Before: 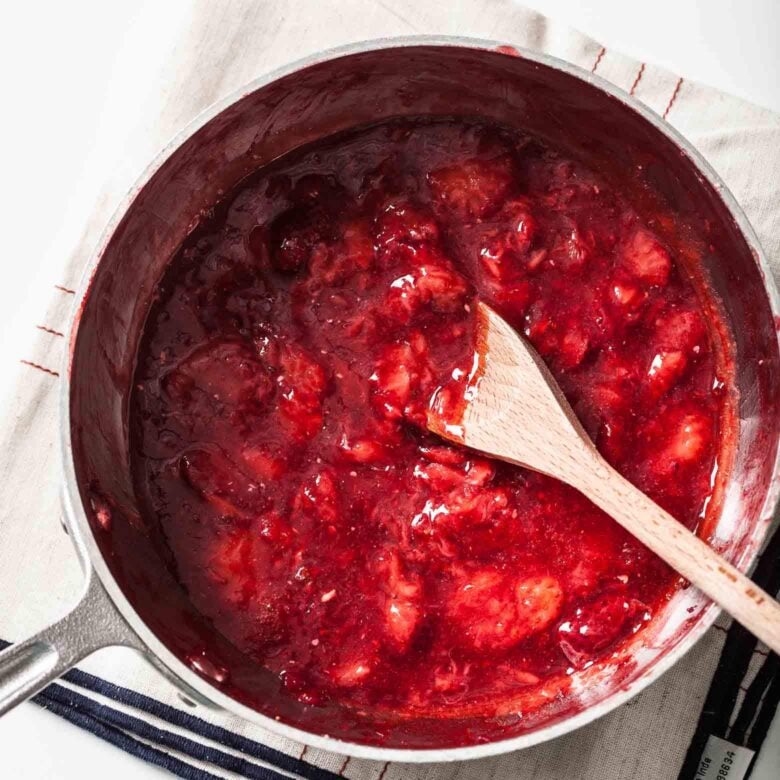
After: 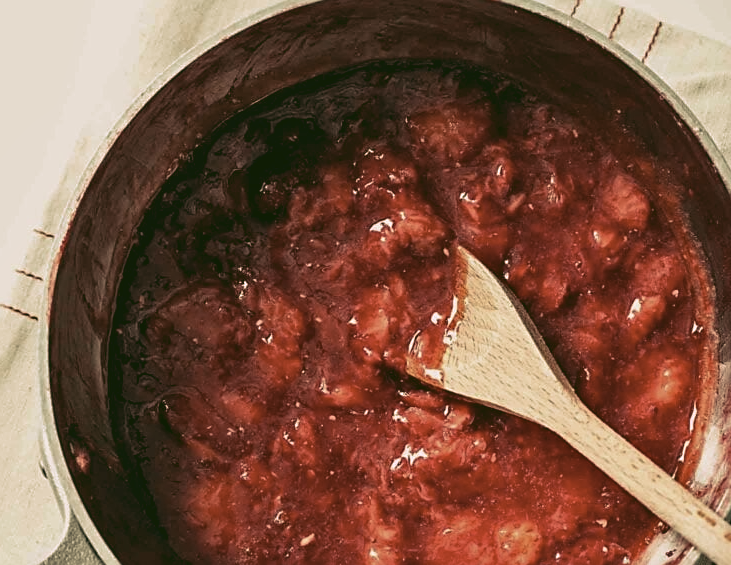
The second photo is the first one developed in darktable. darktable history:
haze removal: compatibility mode true, adaptive false
local contrast: mode bilateral grid, contrast 20, coarseness 50, detail 120%, midtone range 0.2
sharpen: on, module defaults
crop: left 2.737%, top 7.287%, right 3.421%, bottom 20.179%
rgb curve: curves: ch0 [(0.123, 0.061) (0.995, 0.887)]; ch1 [(0.06, 0.116) (1, 0.906)]; ch2 [(0, 0) (0.824, 0.69) (1, 1)], mode RGB, independent channels, compensate middle gray true
color correction: highlights a* 5.59, highlights b* 5.24, saturation 0.68
white balance: red 1.029, blue 0.92
